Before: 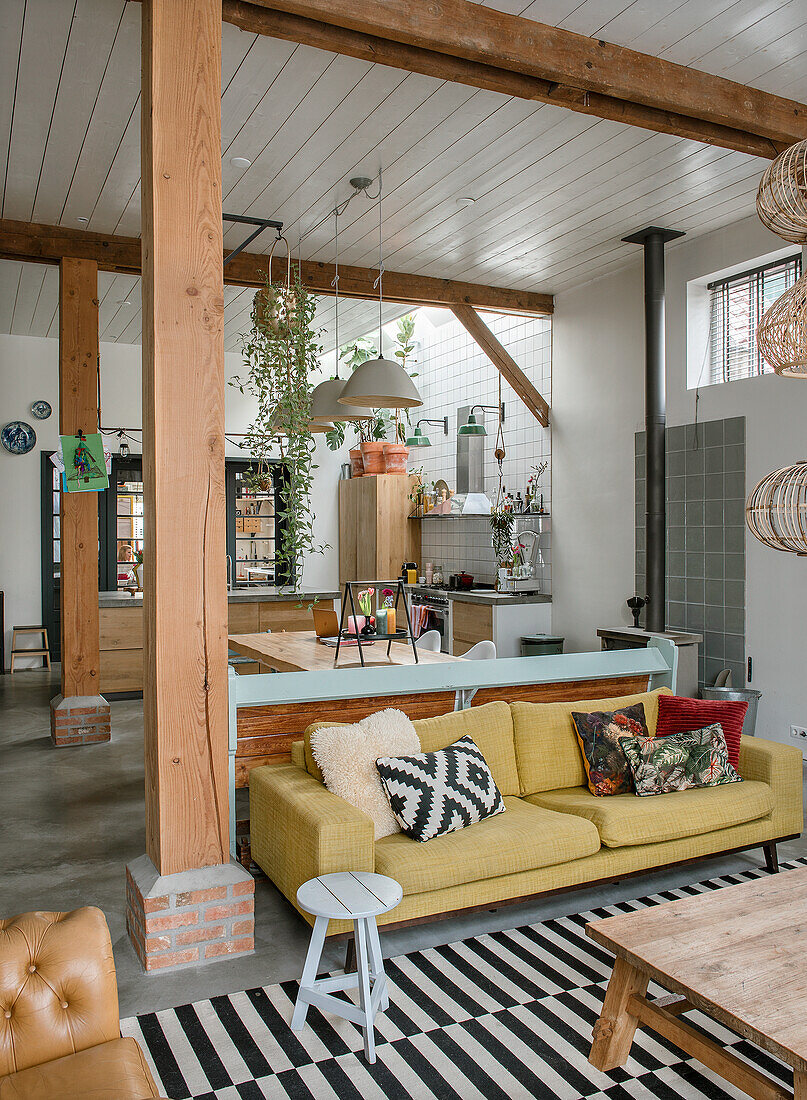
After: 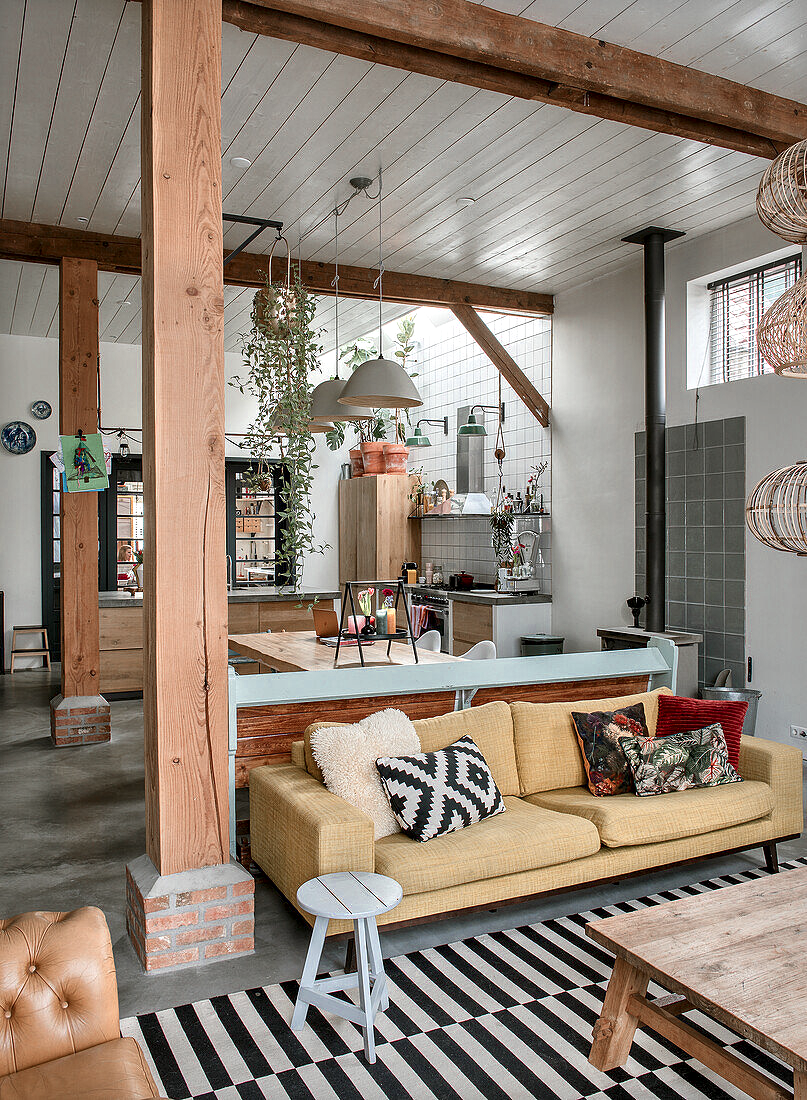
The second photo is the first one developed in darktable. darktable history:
color zones: curves: ch0 [(0, 0.473) (0.001, 0.473) (0.226, 0.548) (0.4, 0.589) (0.525, 0.54) (0.728, 0.403) (0.999, 0.473) (1, 0.473)]; ch1 [(0, 0.619) (0.001, 0.619) (0.234, 0.388) (0.4, 0.372) (0.528, 0.422) (0.732, 0.53) (0.999, 0.619) (1, 0.619)]; ch2 [(0, 0.547) (0.001, 0.547) (0.226, 0.45) (0.4, 0.525) (0.525, 0.585) (0.8, 0.511) (0.999, 0.547) (1, 0.547)]
local contrast: mode bilateral grid, contrast 50, coarseness 50, detail 150%, midtone range 0.2
